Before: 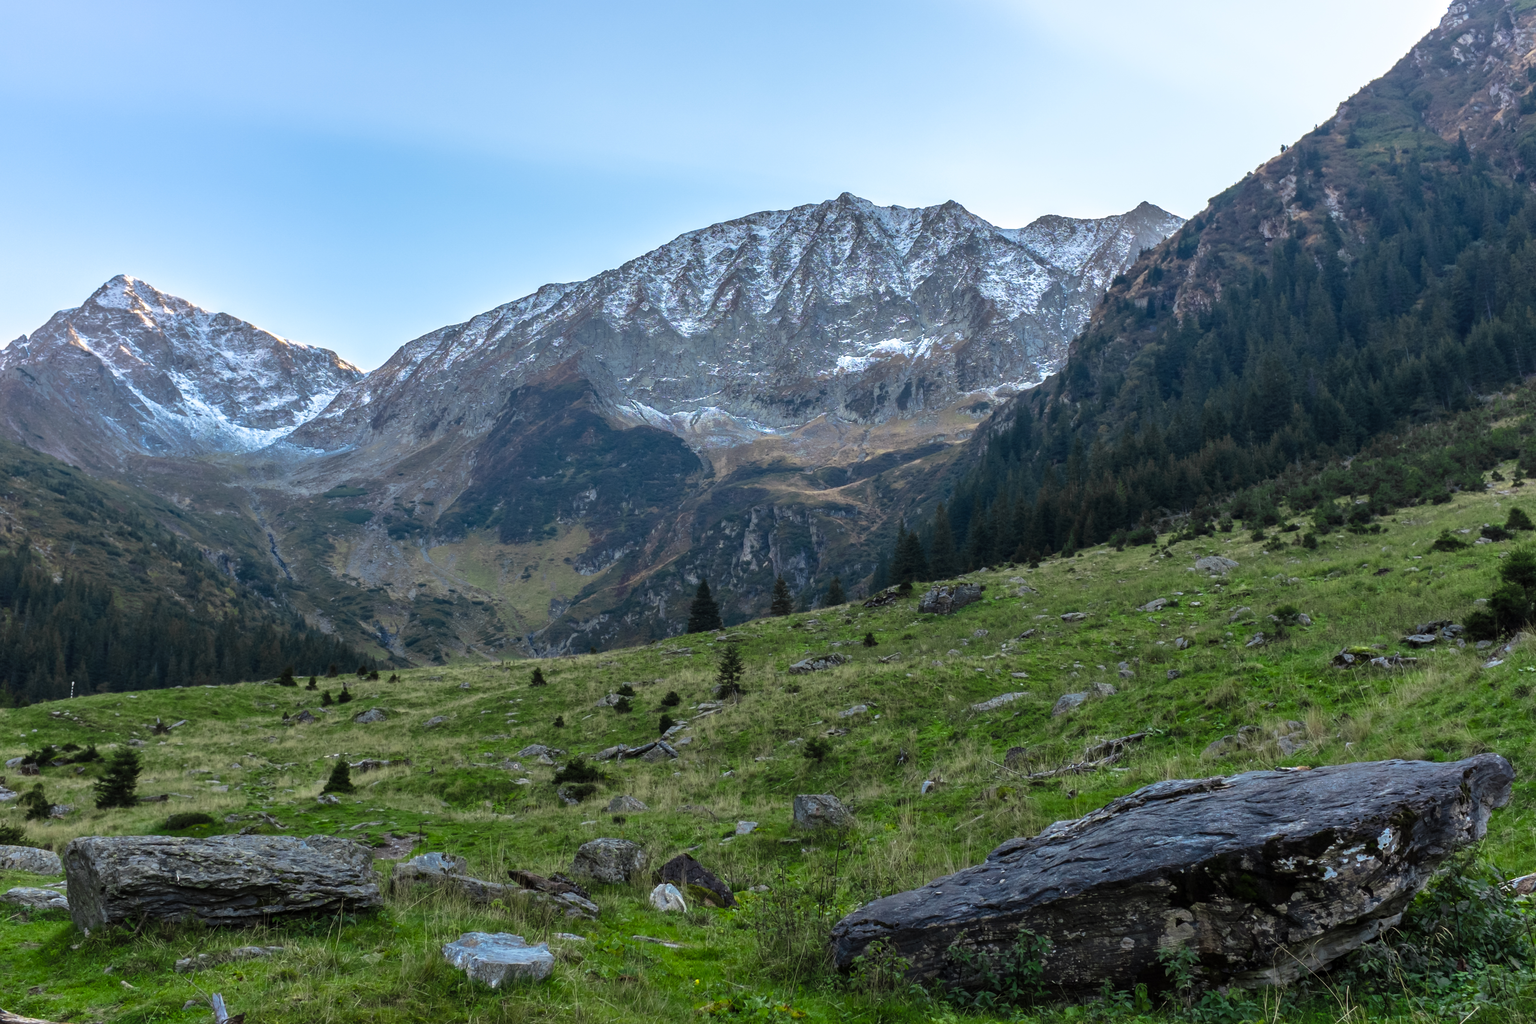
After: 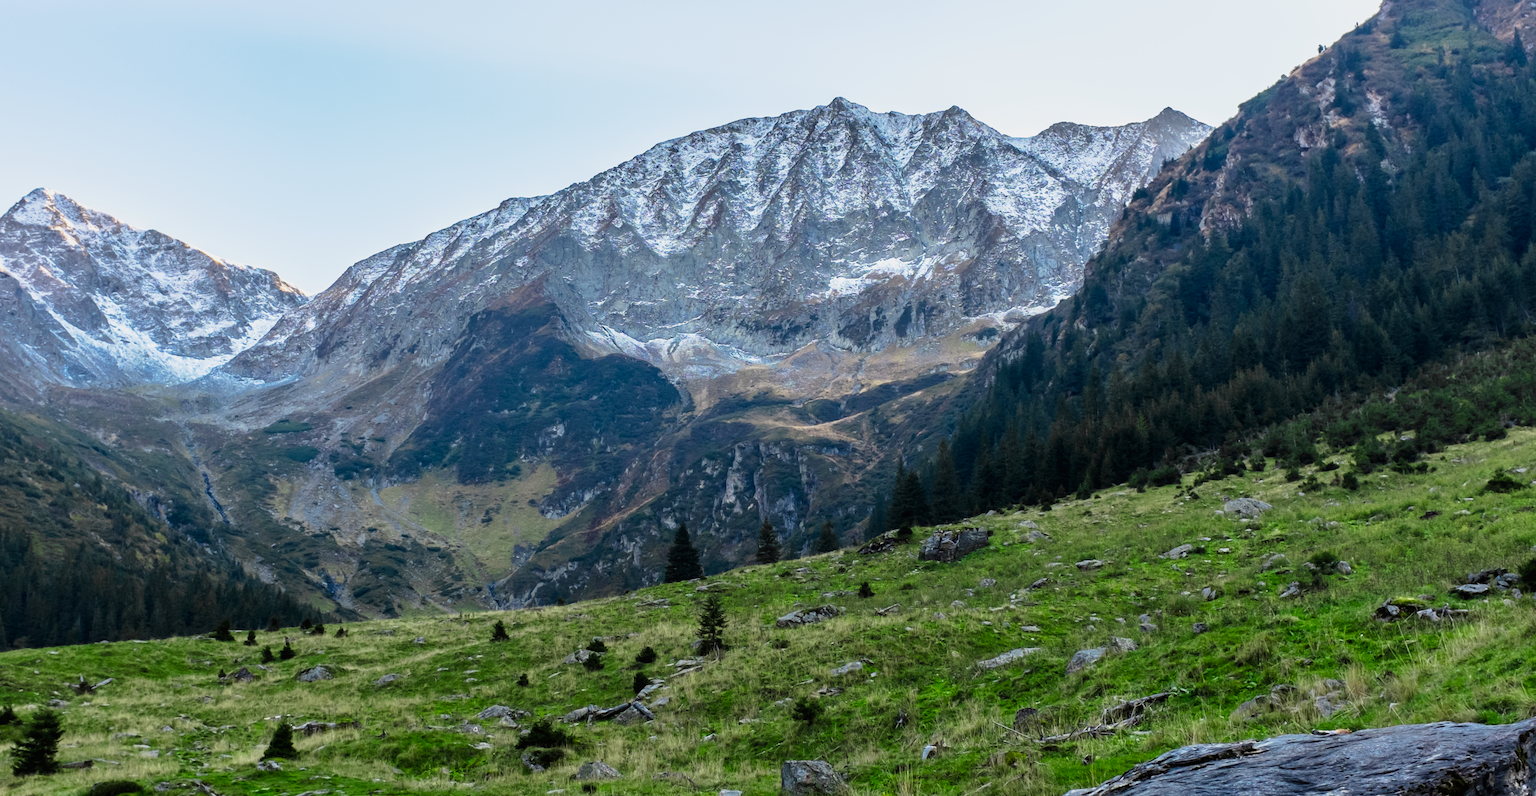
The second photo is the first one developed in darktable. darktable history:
tone curve: curves: ch0 [(0, 0) (0.078, 0.029) (0.265, 0.241) (0.507, 0.56) (0.744, 0.826) (1, 0.948)]; ch1 [(0, 0) (0.346, 0.307) (0.418, 0.383) (0.46, 0.439) (0.482, 0.493) (0.502, 0.5) (0.517, 0.506) (0.55, 0.557) (0.601, 0.637) (0.666, 0.7) (1, 1)]; ch2 [(0, 0) (0.346, 0.34) (0.431, 0.45) (0.485, 0.494) (0.5, 0.498) (0.508, 0.499) (0.532, 0.546) (0.579, 0.628) (0.625, 0.668) (1, 1)], preserve colors none
crop: left 5.495%, top 10.206%, right 3.7%, bottom 19.193%
